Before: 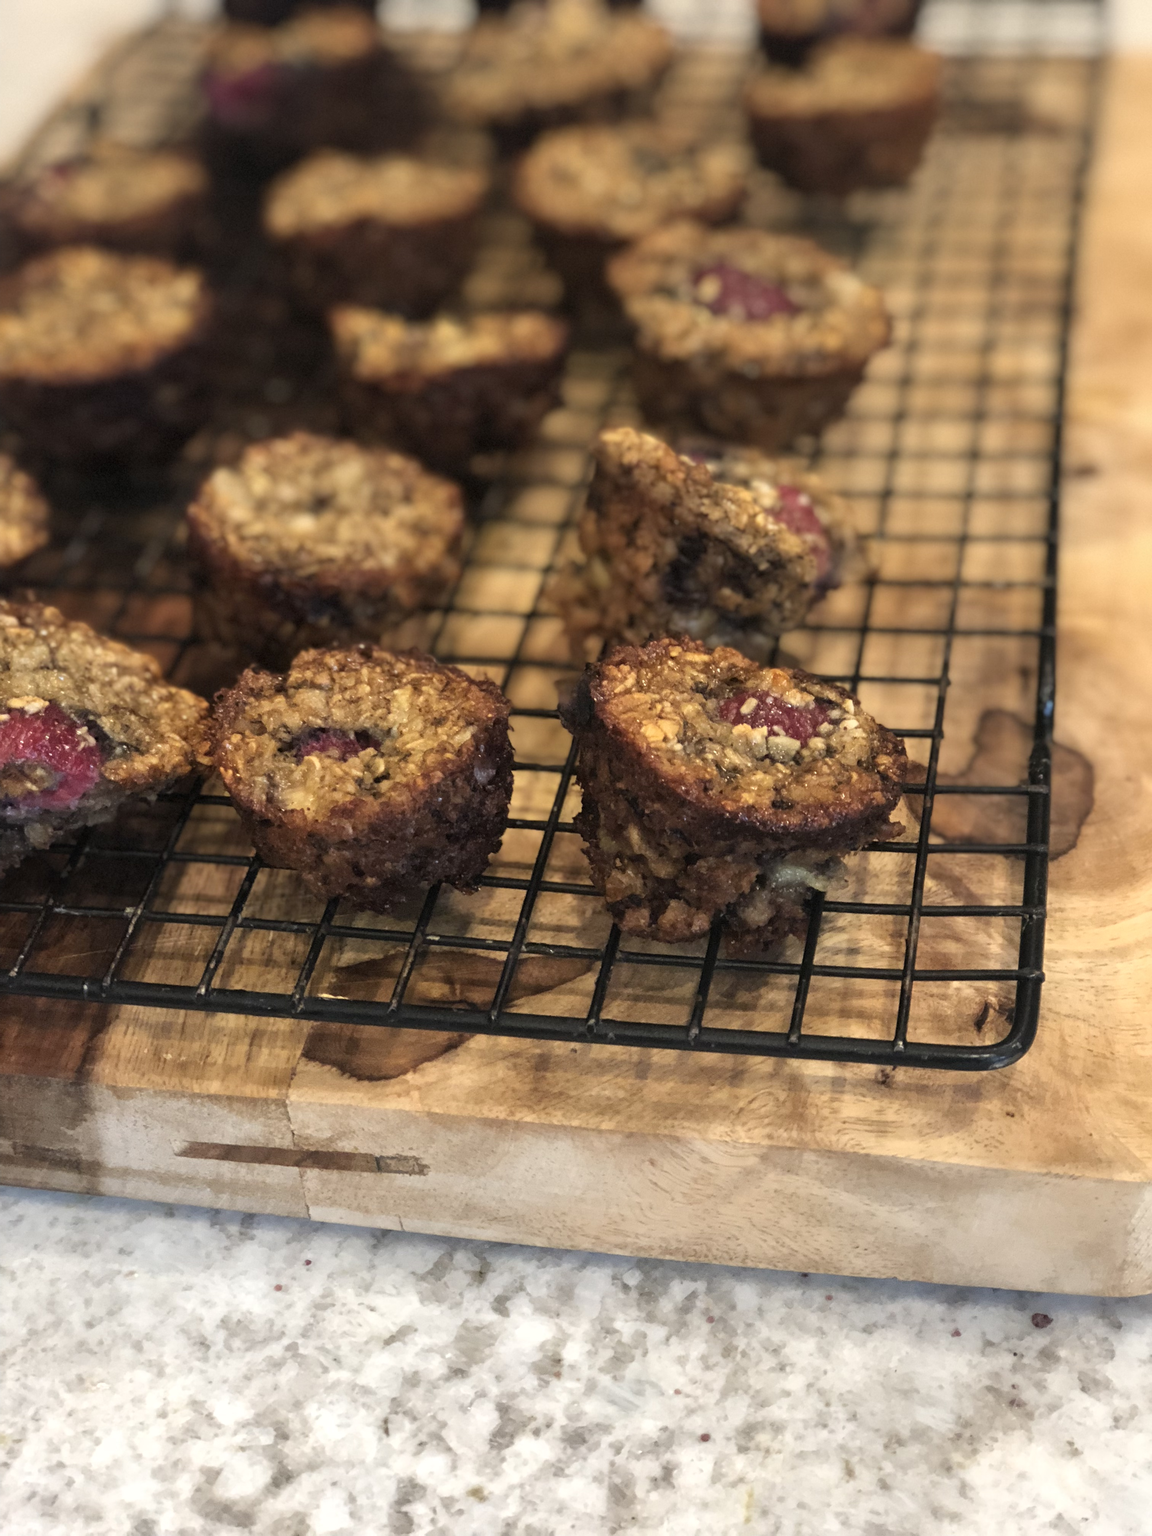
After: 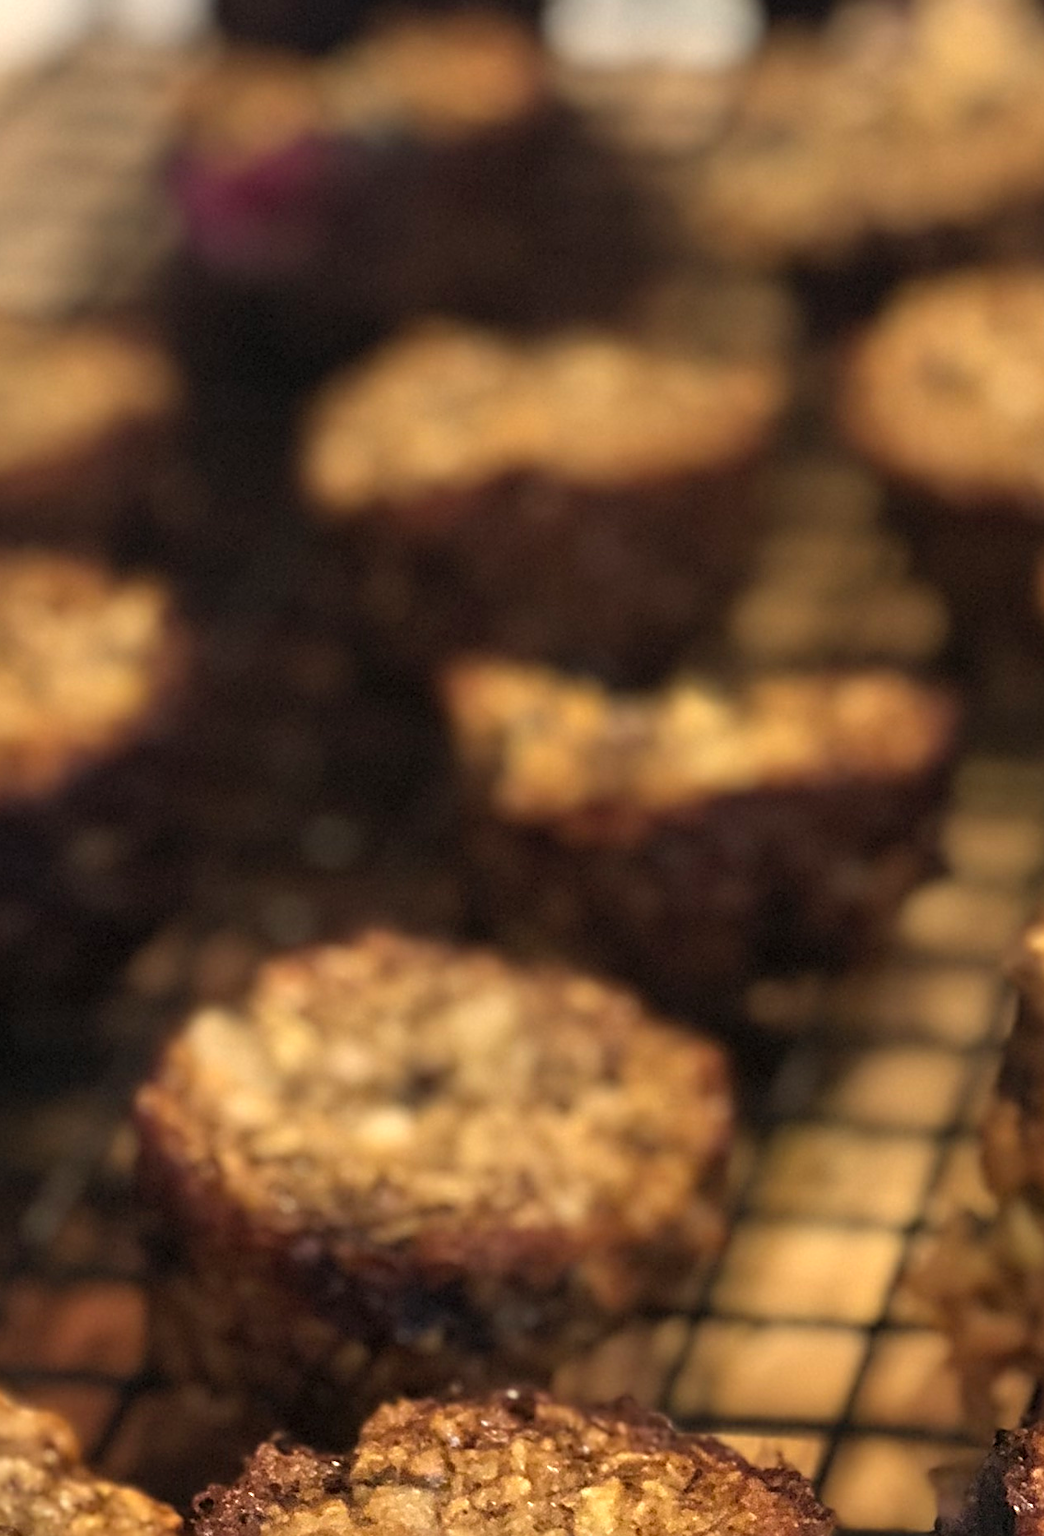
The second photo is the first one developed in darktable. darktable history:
crop and rotate: left 10.817%, top 0.062%, right 47.194%, bottom 53.626%
sharpen: radius 2.531, amount 0.628
exposure: exposure -0.582 EV, compensate highlight preservation false
levels: levels [0, 0.394, 0.787]
